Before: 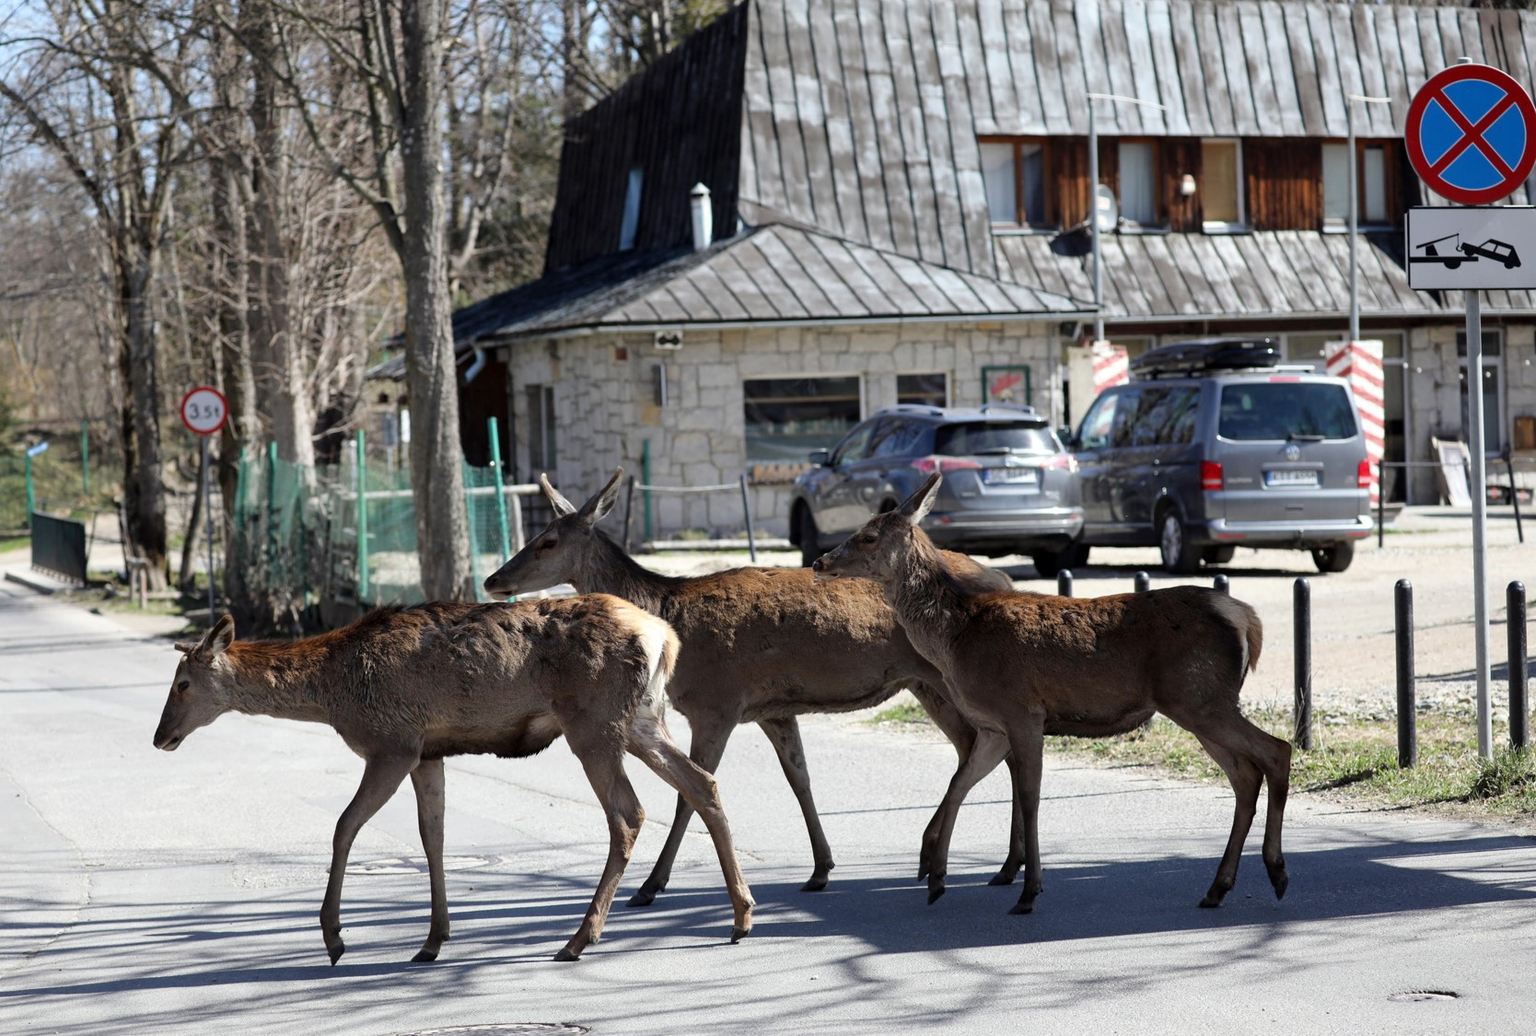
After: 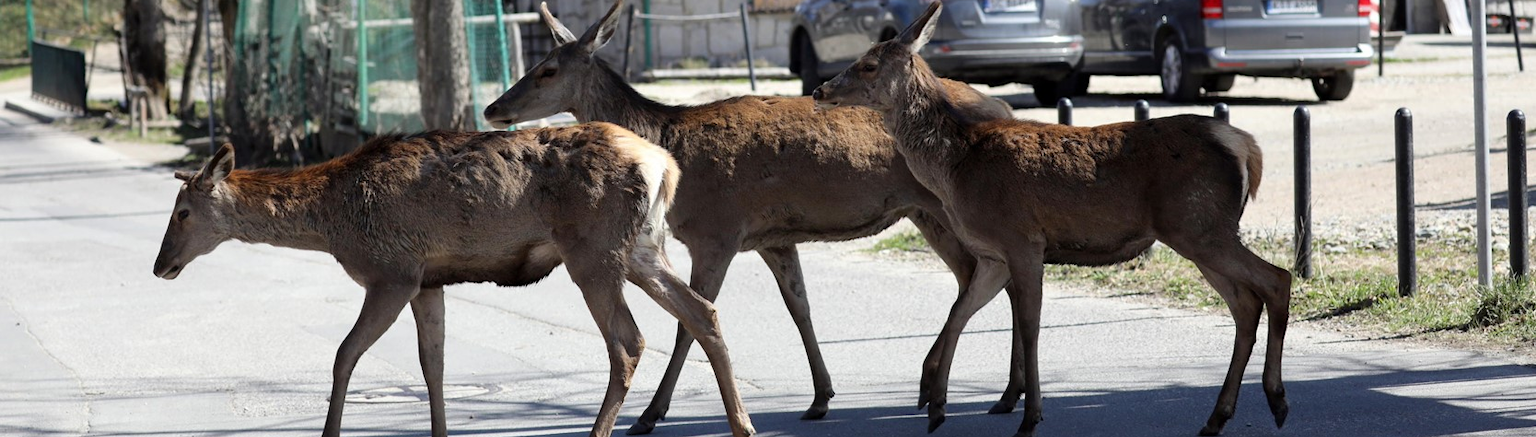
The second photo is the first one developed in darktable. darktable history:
crop: top 45.57%, bottom 12.195%
